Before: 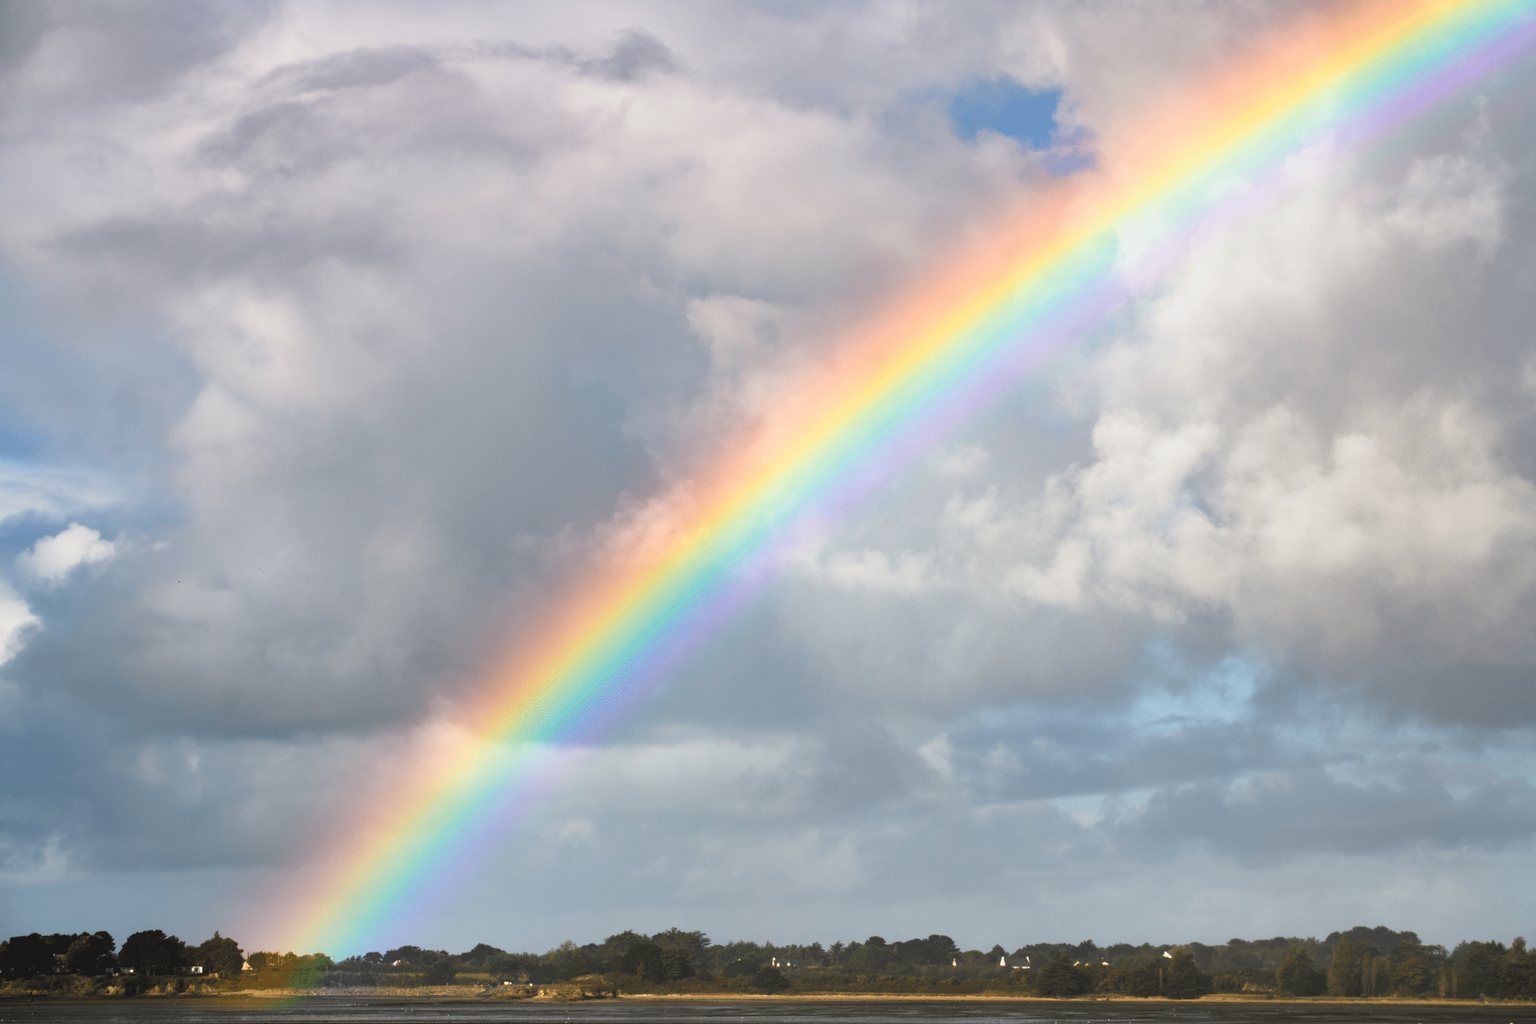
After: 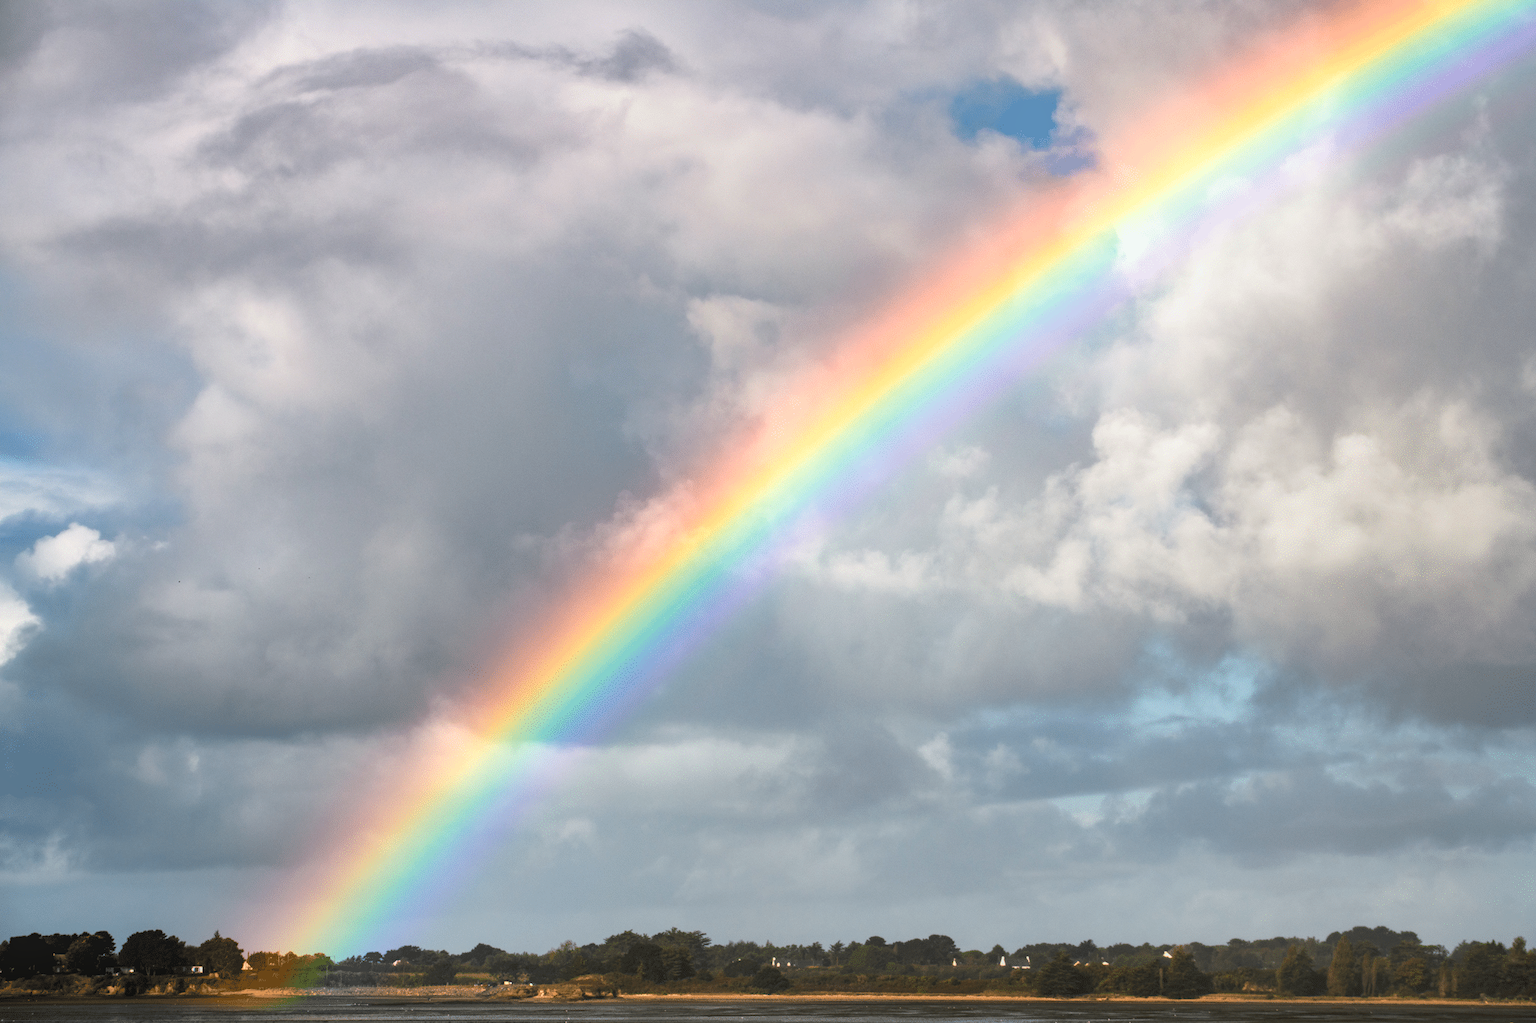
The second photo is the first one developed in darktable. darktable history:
color zones: curves: ch1 [(0.235, 0.558) (0.75, 0.5)]; ch2 [(0.25, 0.462) (0.749, 0.457)], mix 25.94%
local contrast: on, module defaults
